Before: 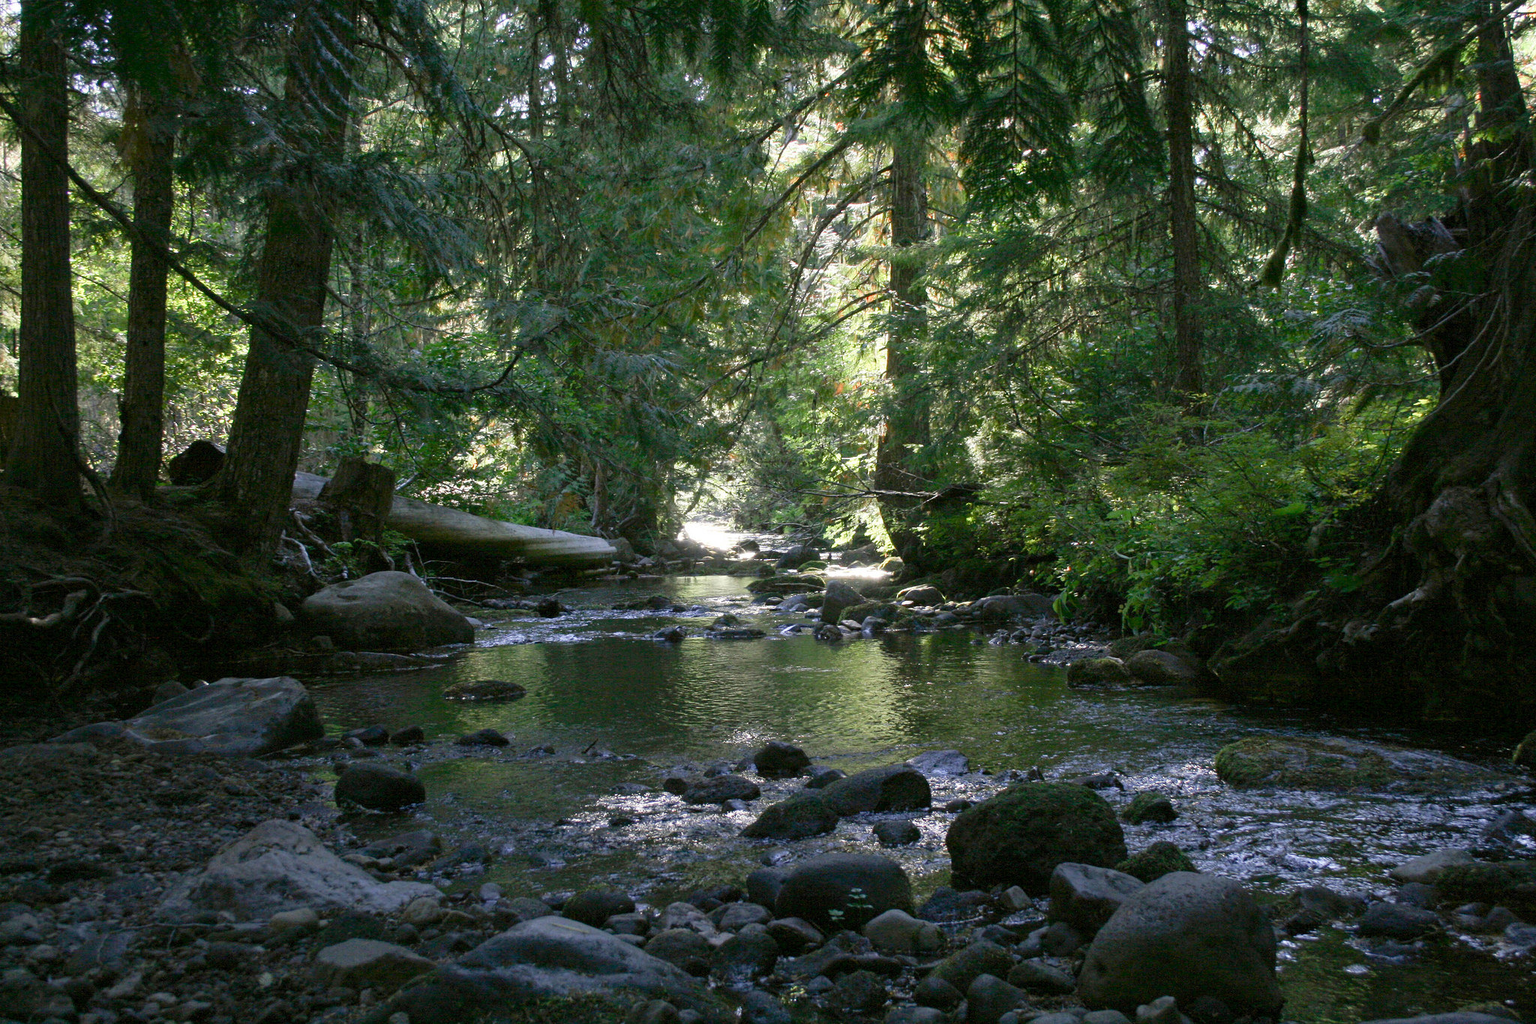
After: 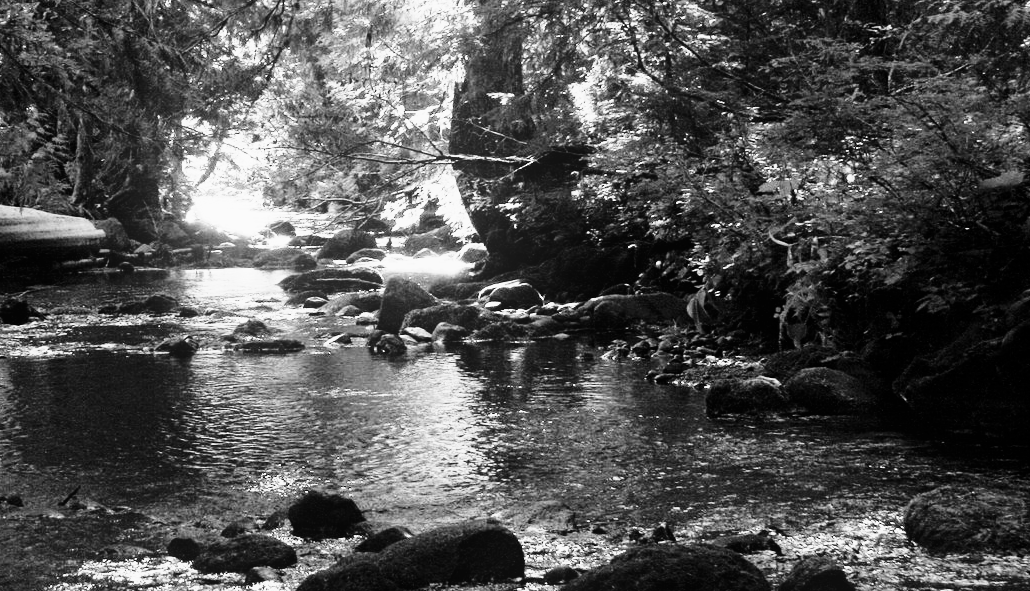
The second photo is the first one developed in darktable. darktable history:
base curve: curves: ch0 [(0, 0.003) (0.001, 0.002) (0.006, 0.004) (0.02, 0.022) (0.048, 0.086) (0.094, 0.234) (0.162, 0.431) (0.258, 0.629) (0.385, 0.8) (0.548, 0.918) (0.751, 0.988) (1, 1)], preserve colors none
color balance rgb: perceptual saturation grading › global saturation 20%, global vibrance 20%
crop: left 35.03%, top 36.625%, right 14.663%, bottom 20.057%
exposure: black level correction 0, exposure 0.7 EV, compensate exposure bias true, compensate highlight preservation false
white balance: red 0.924, blue 1.095
contrast brightness saturation: contrast -0.03, brightness -0.59, saturation -1
bloom: size 13.65%, threshold 98.39%, strength 4.82%
